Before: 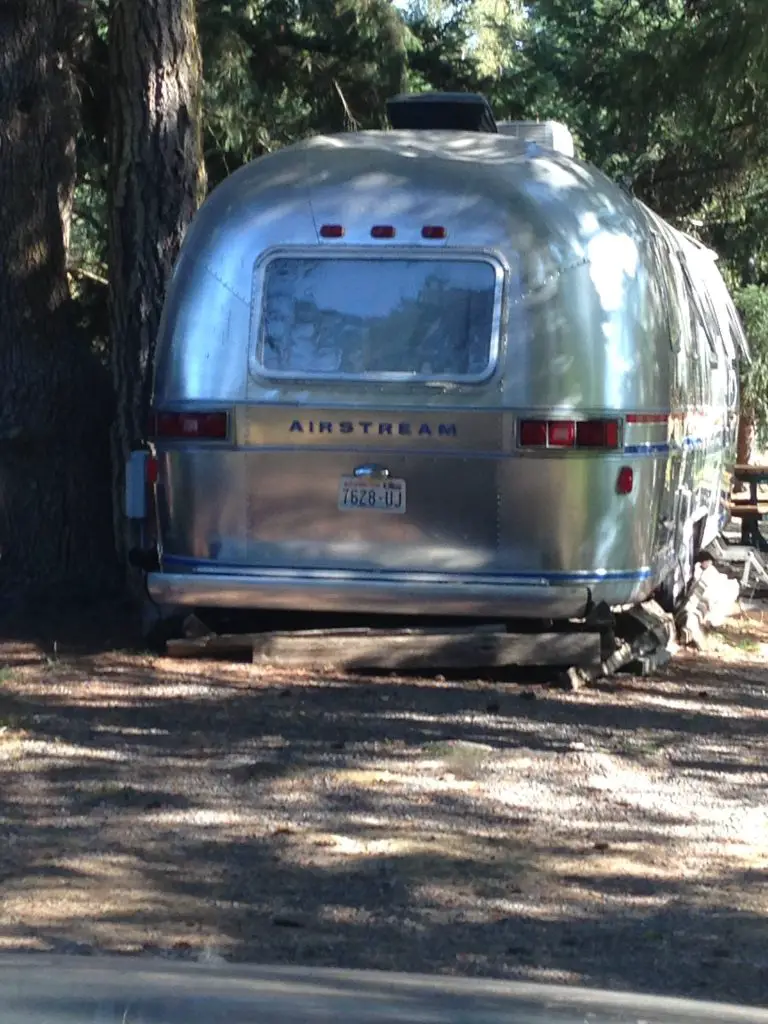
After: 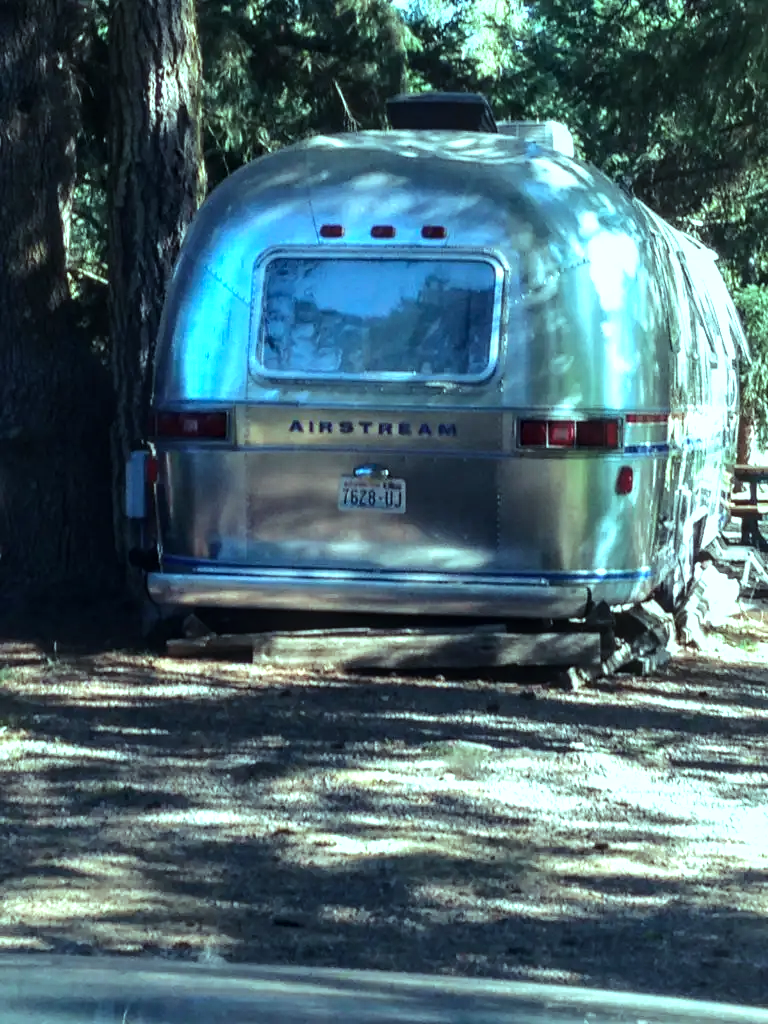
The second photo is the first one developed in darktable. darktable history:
local contrast: on, module defaults
color balance rgb: shadows lift › chroma 7.23%, shadows lift › hue 246.48°, highlights gain › chroma 5.38%, highlights gain › hue 196.93°, white fulcrum 1 EV
tone equalizer: -8 EV -0.75 EV, -7 EV -0.7 EV, -6 EV -0.6 EV, -5 EV -0.4 EV, -3 EV 0.4 EV, -2 EV 0.6 EV, -1 EV 0.7 EV, +0 EV 0.75 EV, edges refinement/feathering 500, mask exposure compensation -1.57 EV, preserve details no
